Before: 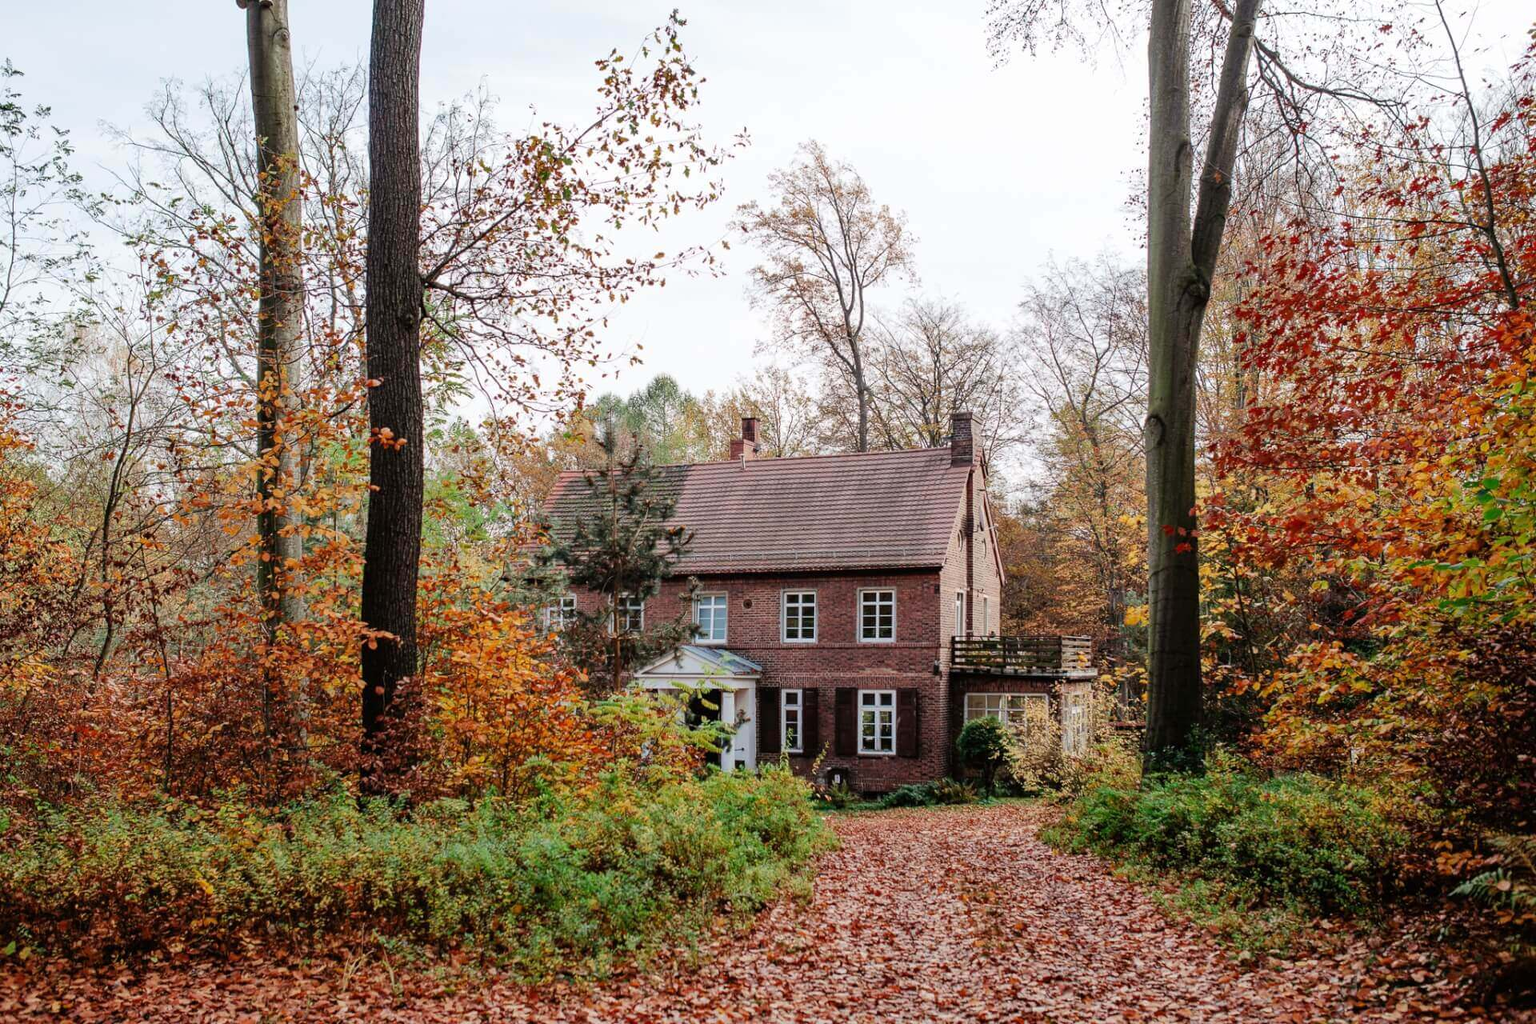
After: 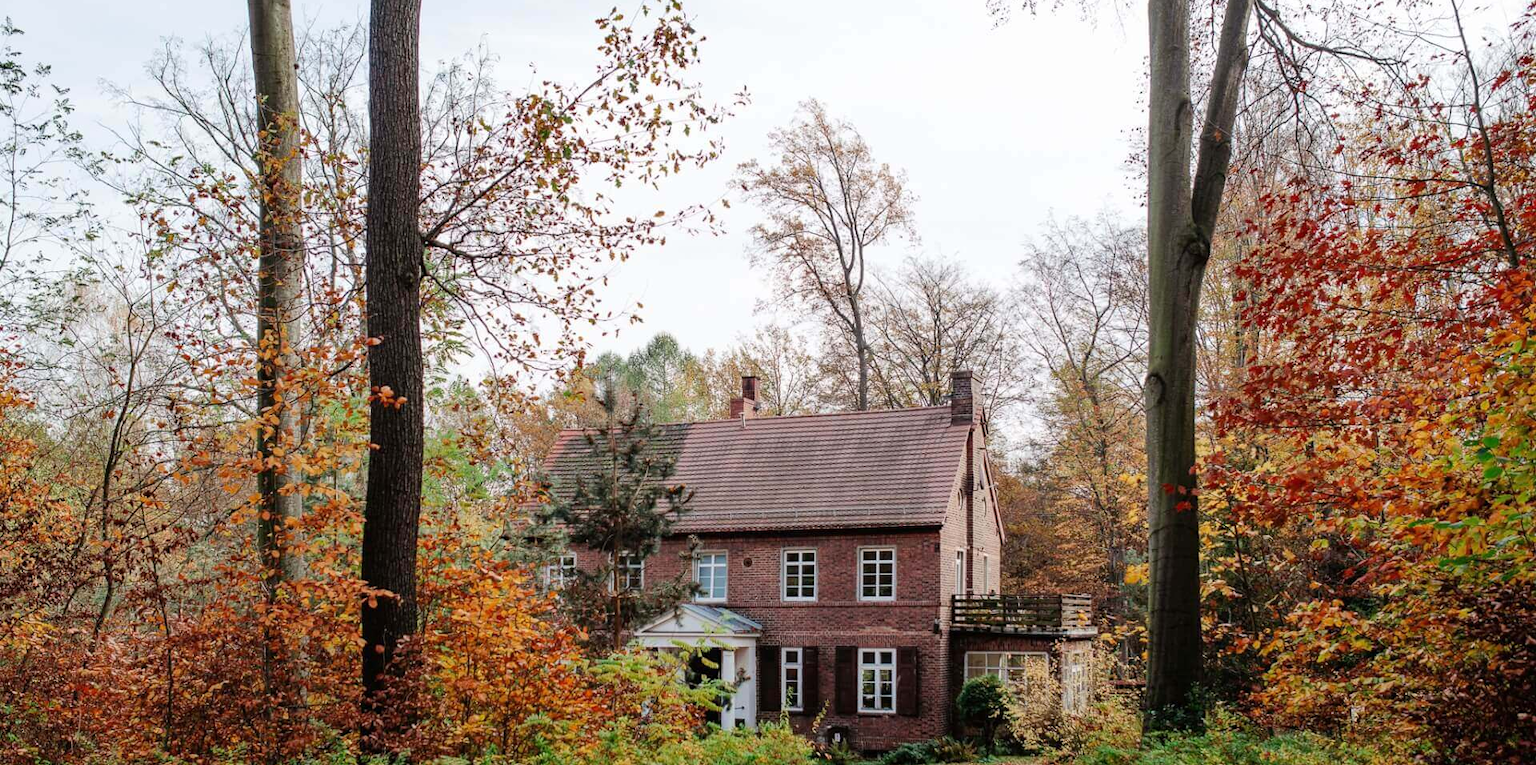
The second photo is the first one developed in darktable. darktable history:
crop: top 4.119%, bottom 21.092%
